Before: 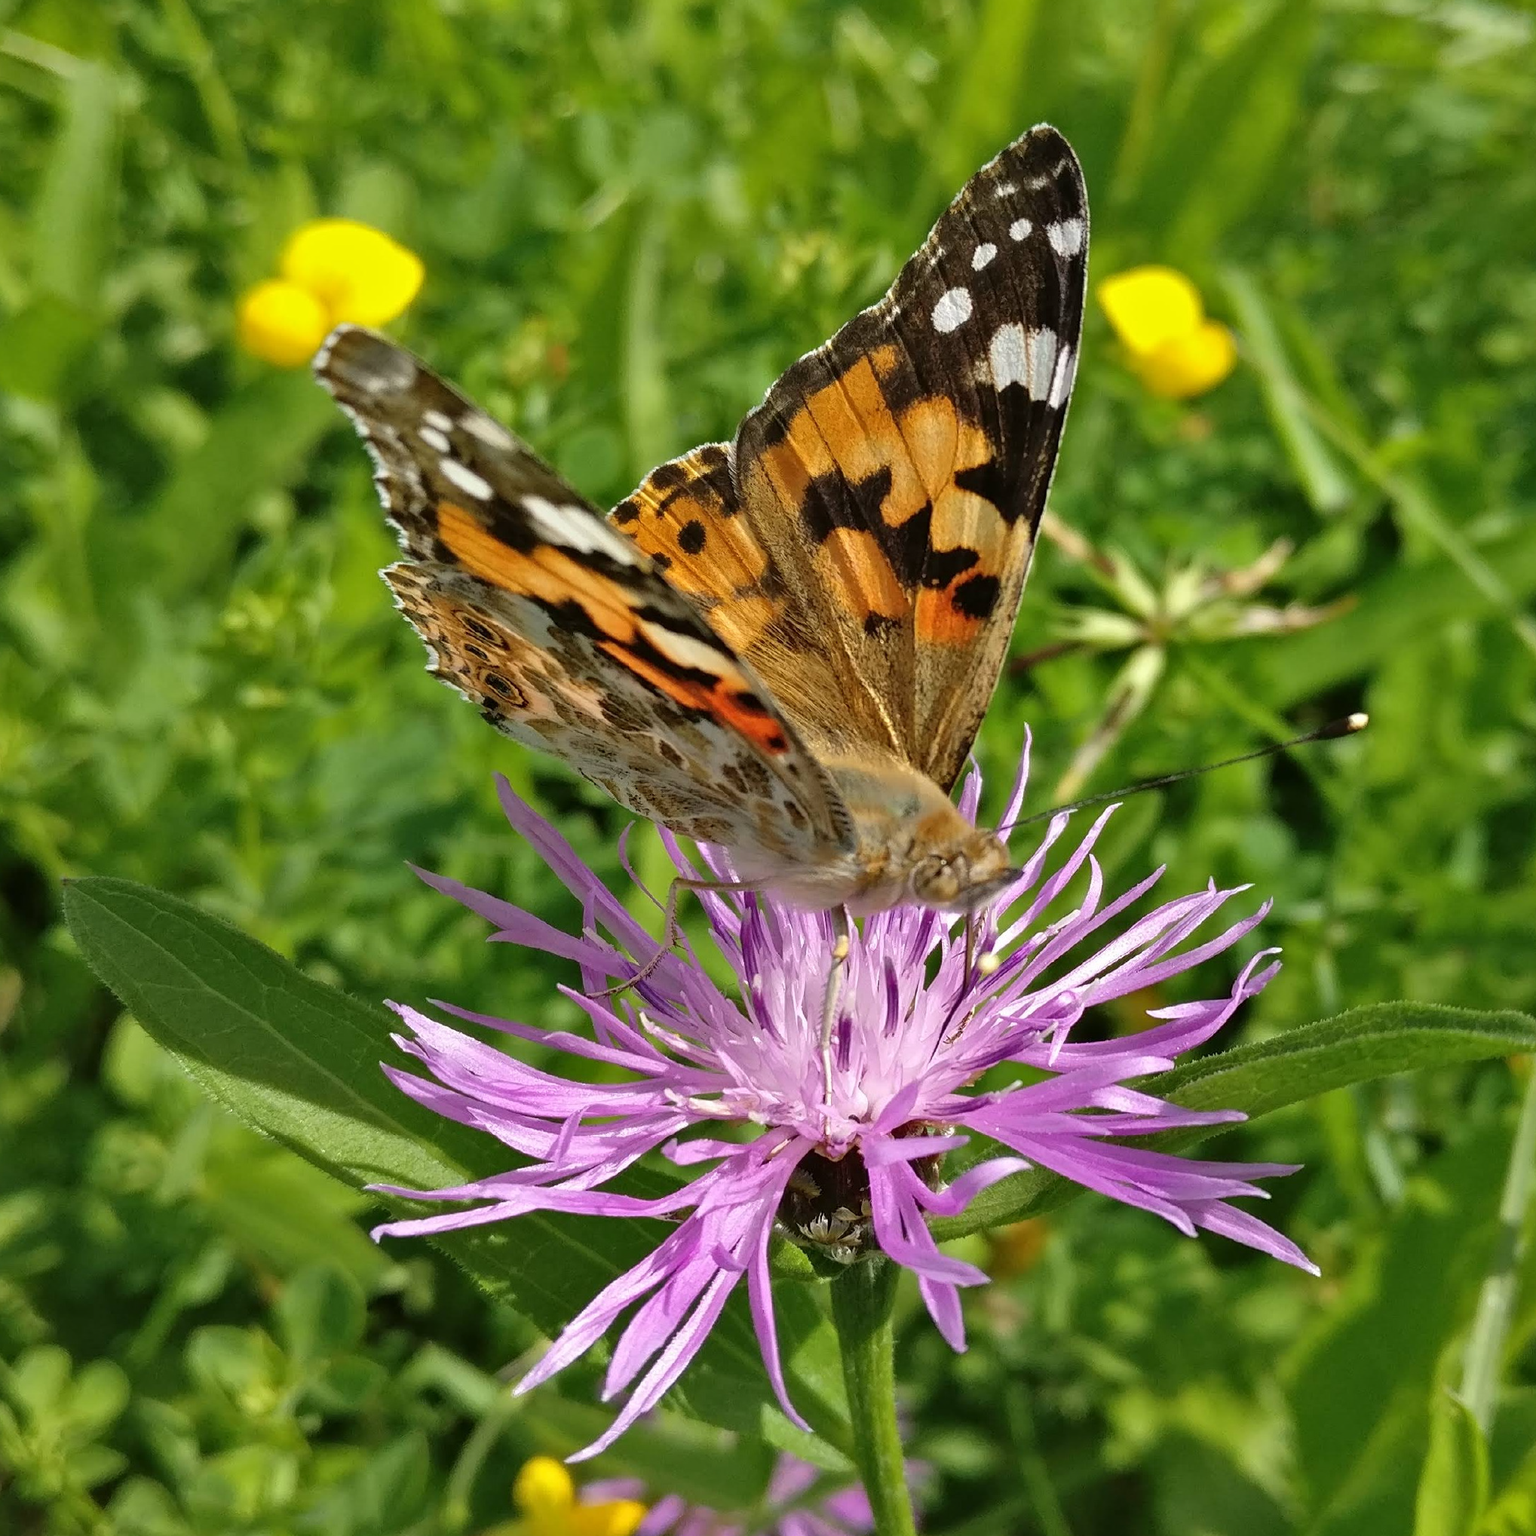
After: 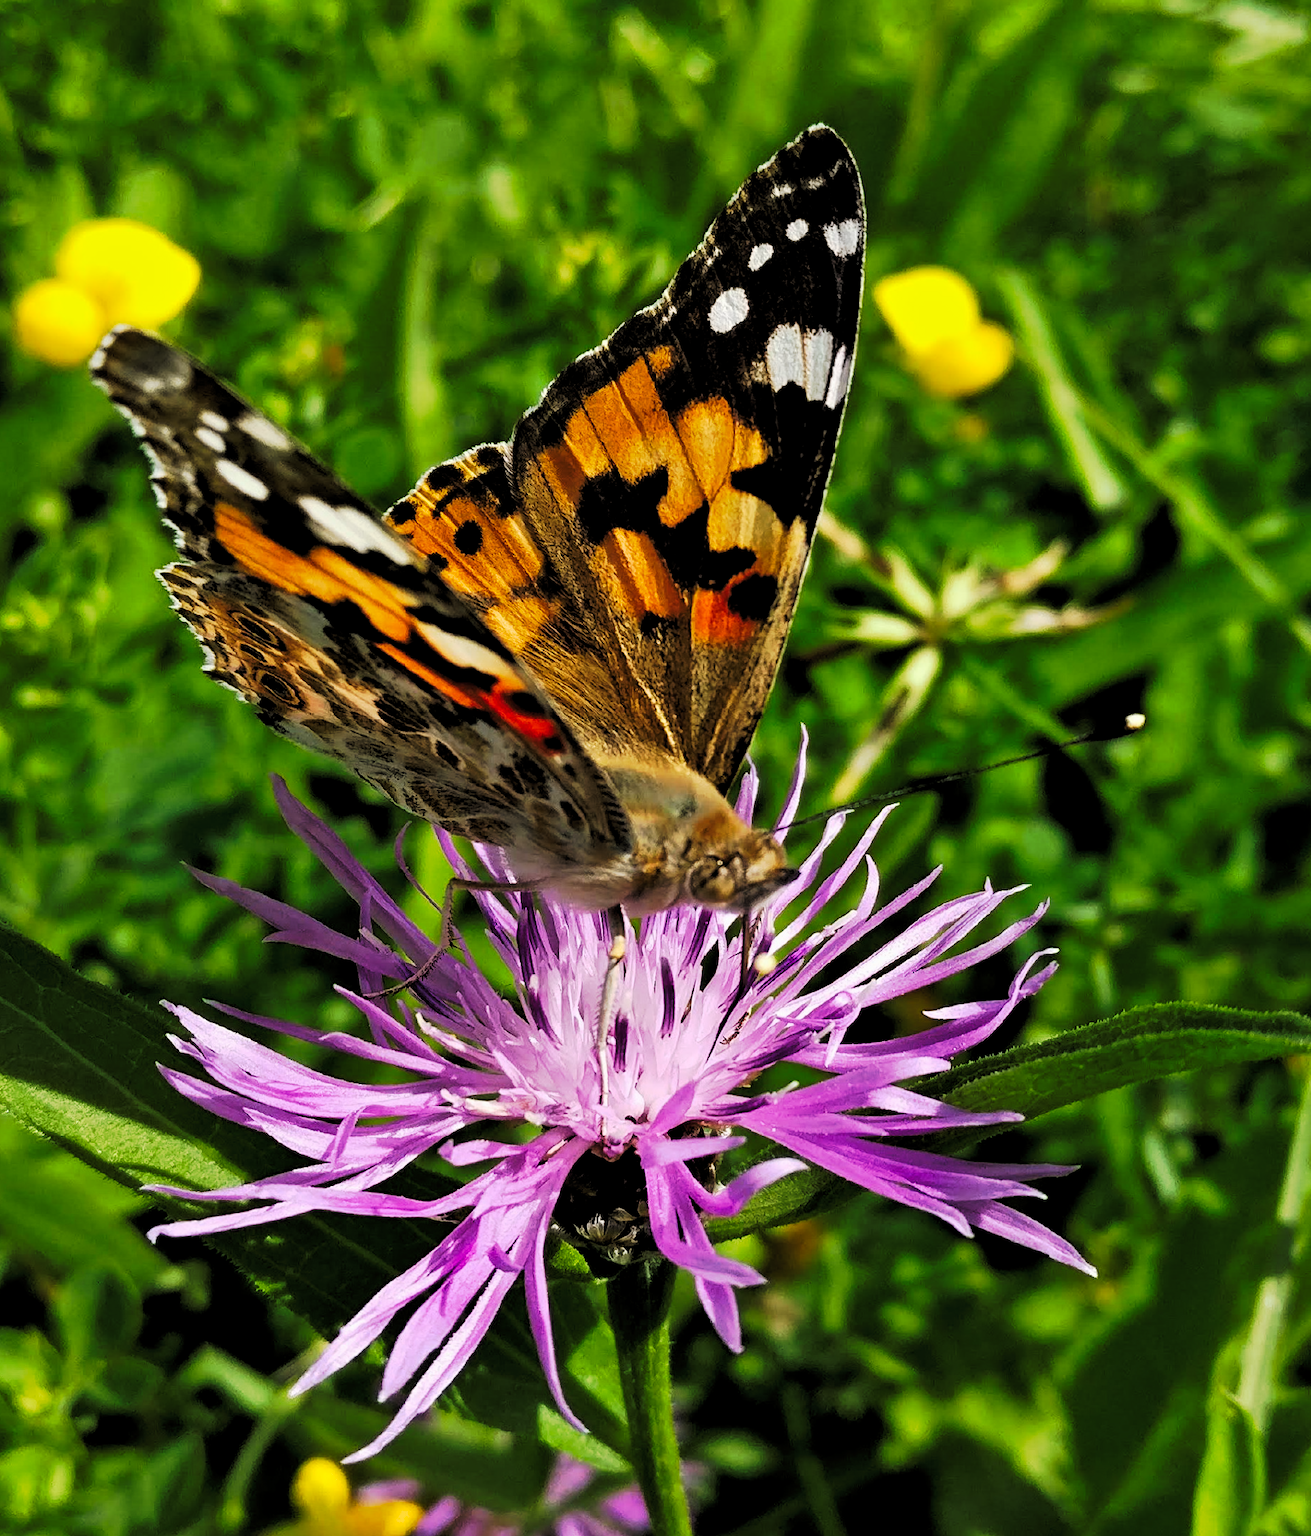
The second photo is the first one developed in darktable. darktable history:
tone curve: curves: ch0 [(0, 0) (0.003, 0.006) (0.011, 0.011) (0.025, 0.02) (0.044, 0.032) (0.069, 0.035) (0.1, 0.046) (0.136, 0.063) (0.177, 0.089) (0.224, 0.12) (0.277, 0.16) (0.335, 0.206) (0.399, 0.268) (0.468, 0.359) (0.543, 0.466) (0.623, 0.582) (0.709, 0.722) (0.801, 0.808) (0.898, 0.886) (1, 1)], preserve colors none
filmic rgb: black relative exposure -3.72 EV, white relative exposure 2.77 EV, dynamic range scaling -5.32%, hardness 3.03
crop and rotate: left 14.584%
levels: levels [0.026, 0.507, 0.987]
